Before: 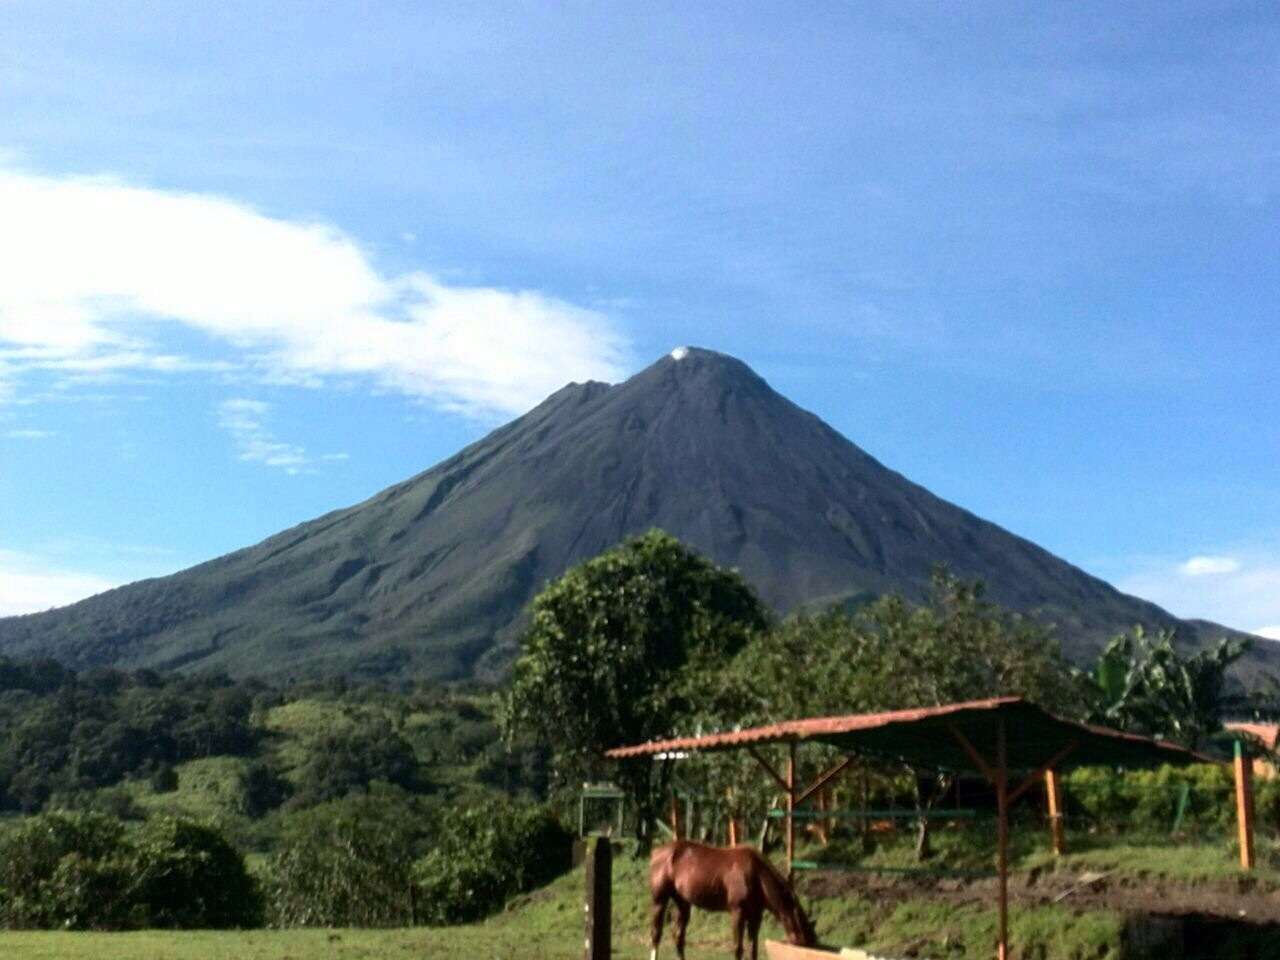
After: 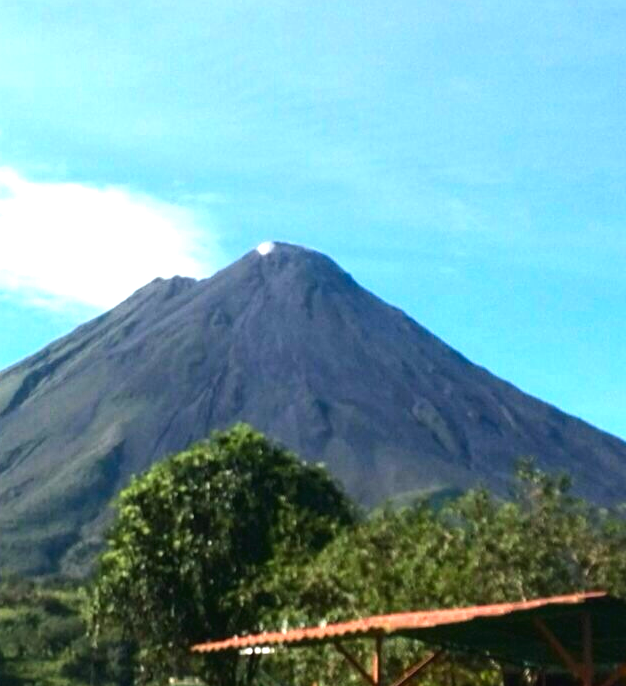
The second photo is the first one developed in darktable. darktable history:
crop: left 32.37%, top 11%, right 18.689%, bottom 17.524%
exposure: black level correction -0.002, exposure 0.71 EV, compensate highlight preservation false
contrast brightness saturation: contrast 0.091, saturation 0.267
